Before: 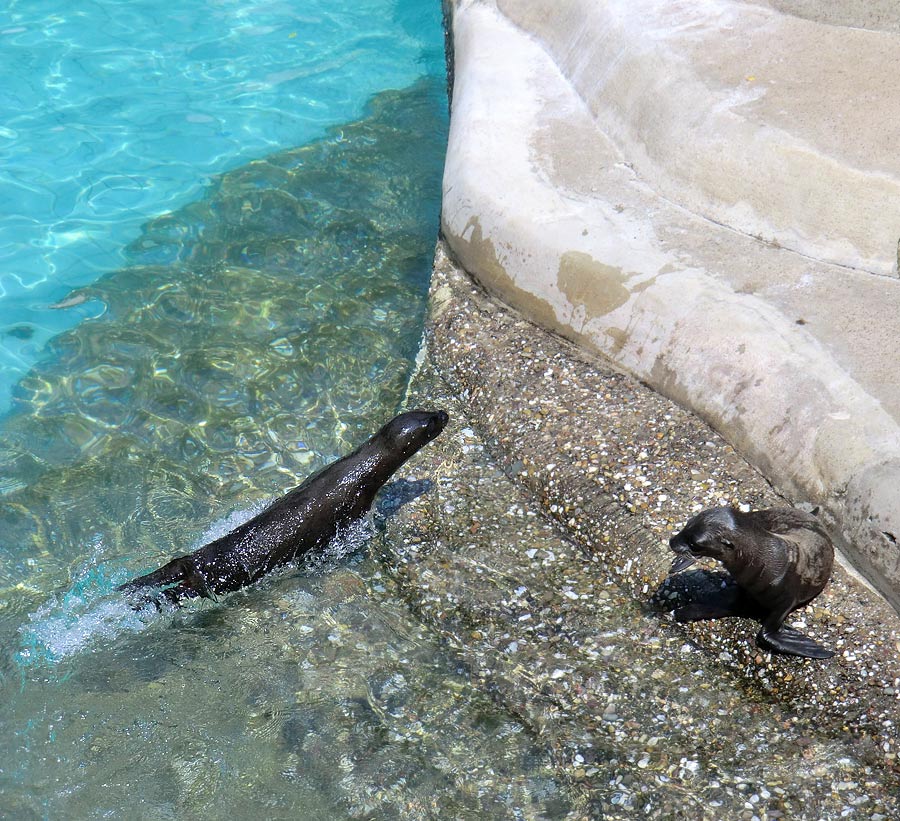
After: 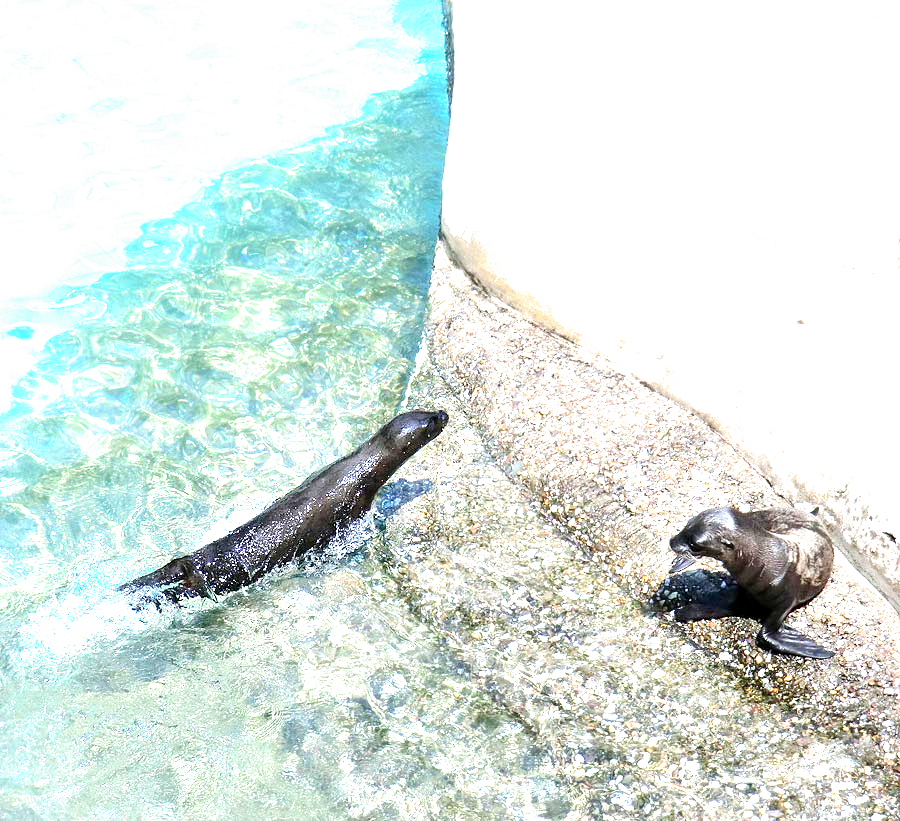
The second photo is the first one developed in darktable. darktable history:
filmic rgb: middle gray luminance 18.38%, black relative exposure -11.48 EV, white relative exposure 2.53 EV, target black luminance 0%, hardness 8.47, latitude 98.12%, contrast 1.083, shadows ↔ highlights balance 0.556%, add noise in highlights 0.001, preserve chrominance no, color science v3 (2019), use custom middle-gray values true, contrast in highlights soft
exposure: exposure 2.047 EV, compensate exposure bias true, compensate highlight preservation false
